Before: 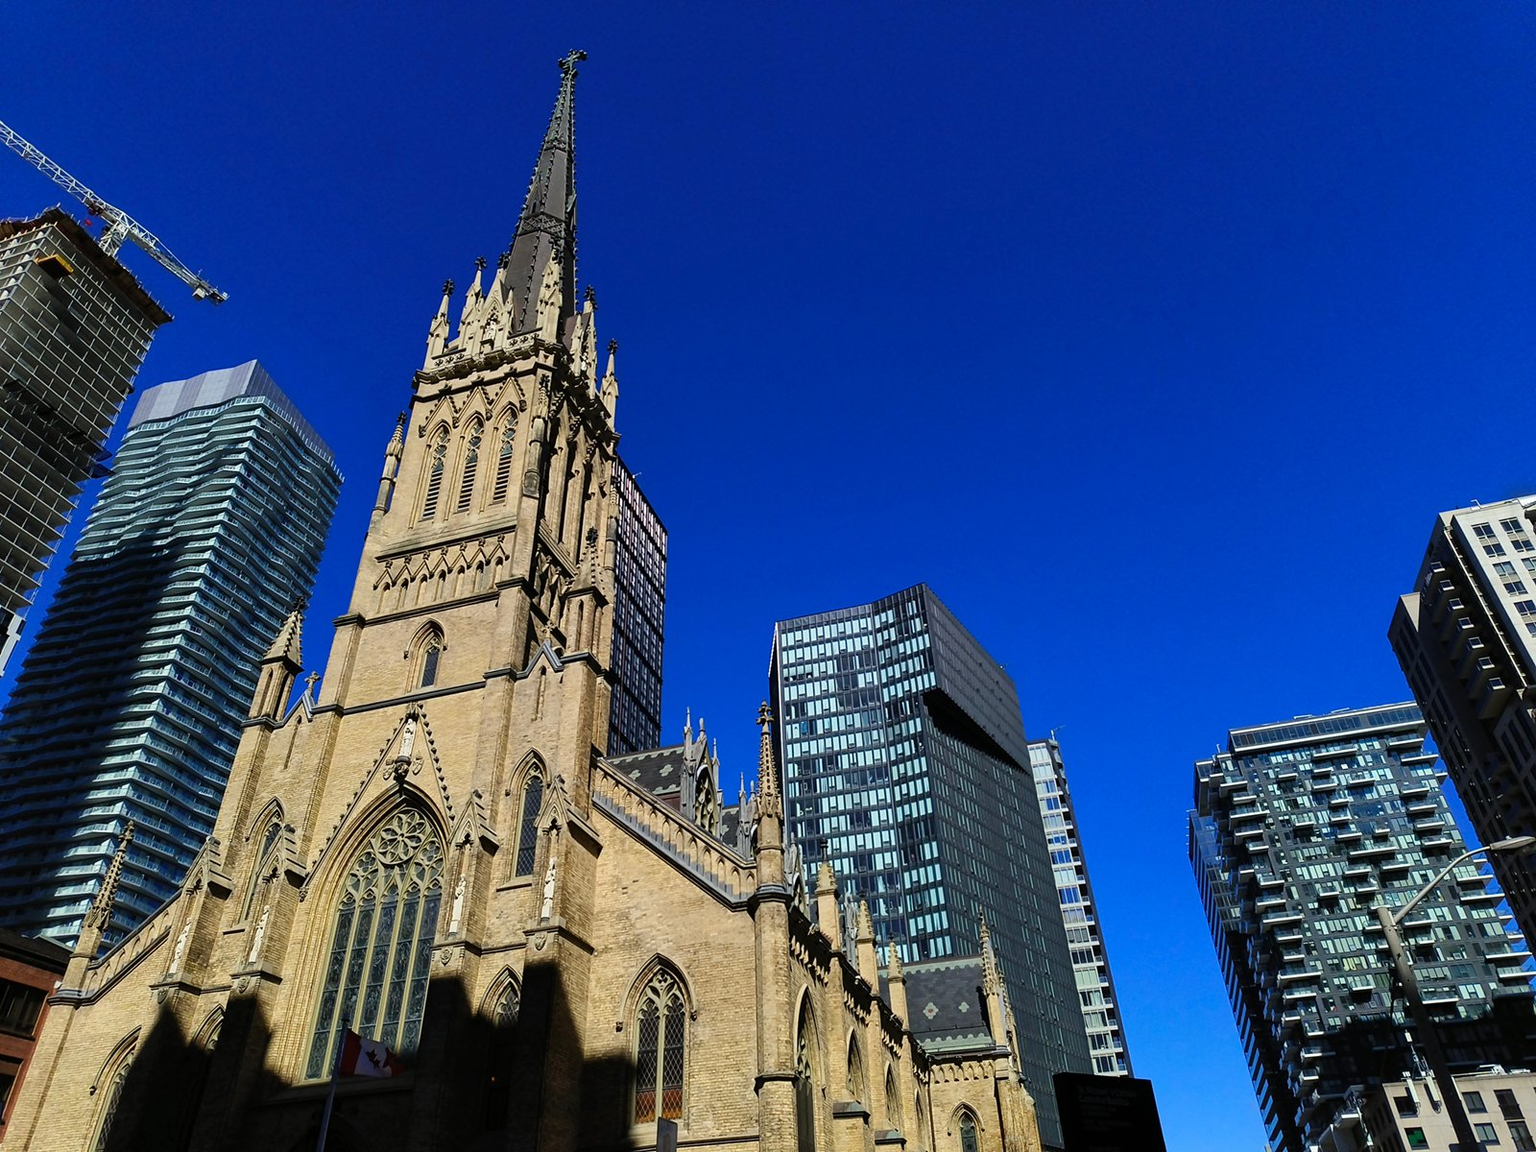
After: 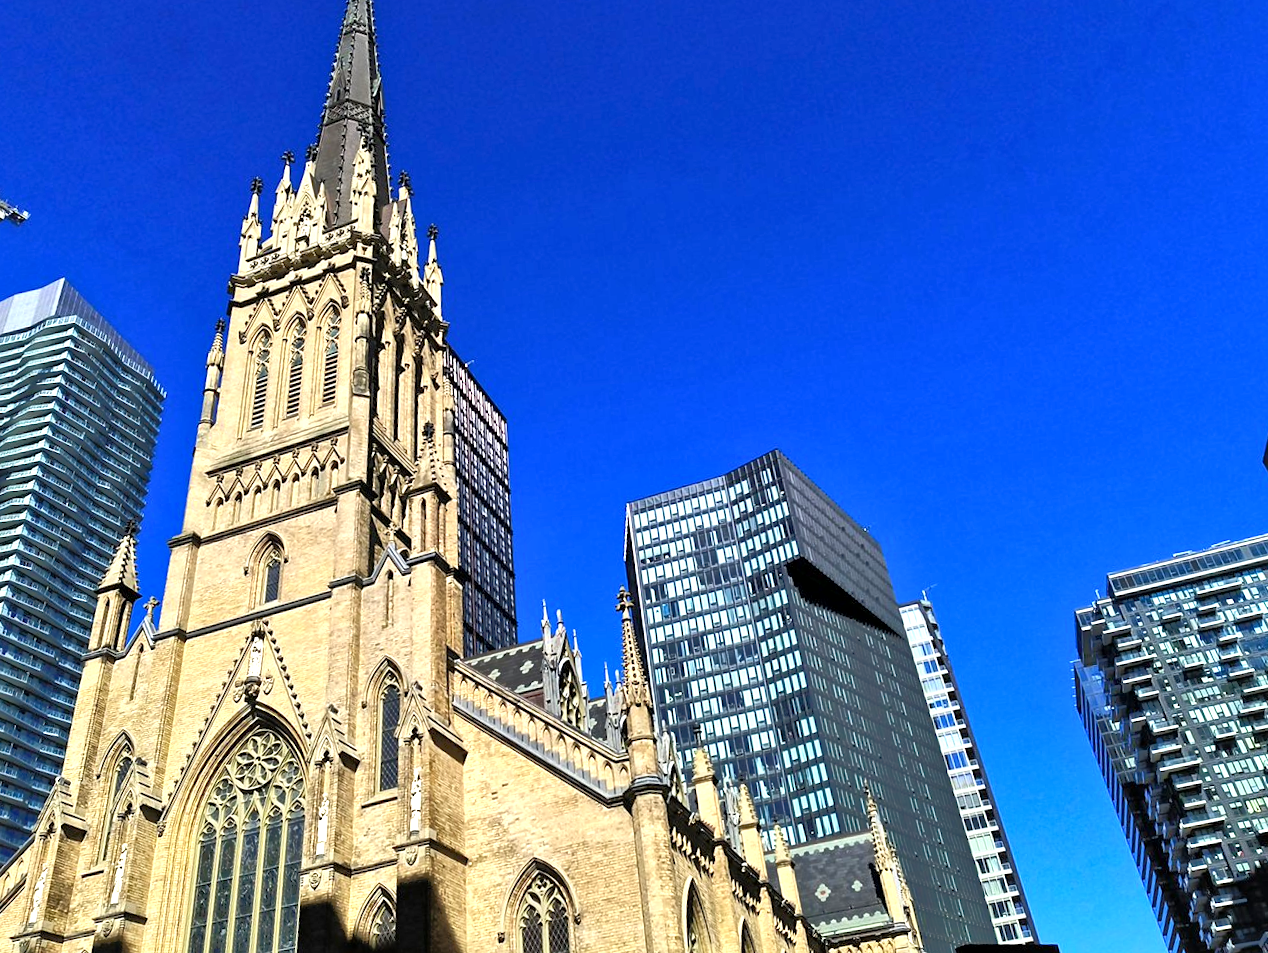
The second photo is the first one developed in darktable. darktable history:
rotate and perspective: rotation -5°, crop left 0.05, crop right 0.952, crop top 0.11, crop bottom 0.89
local contrast: mode bilateral grid, contrast 30, coarseness 25, midtone range 0.2
exposure: black level correction -0.001, exposure 0.9 EV, compensate exposure bias true, compensate highlight preservation false
tone equalizer: -8 EV -0.528 EV, -7 EV -0.319 EV, -6 EV -0.083 EV, -5 EV 0.413 EV, -4 EV 0.985 EV, -3 EV 0.791 EV, -2 EV -0.01 EV, -1 EV 0.14 EV, +0 EV -0.012 EV, smoothing 1
crop: left 9.807%, top 6.259%, right 7.334%, bottom 2.177%
